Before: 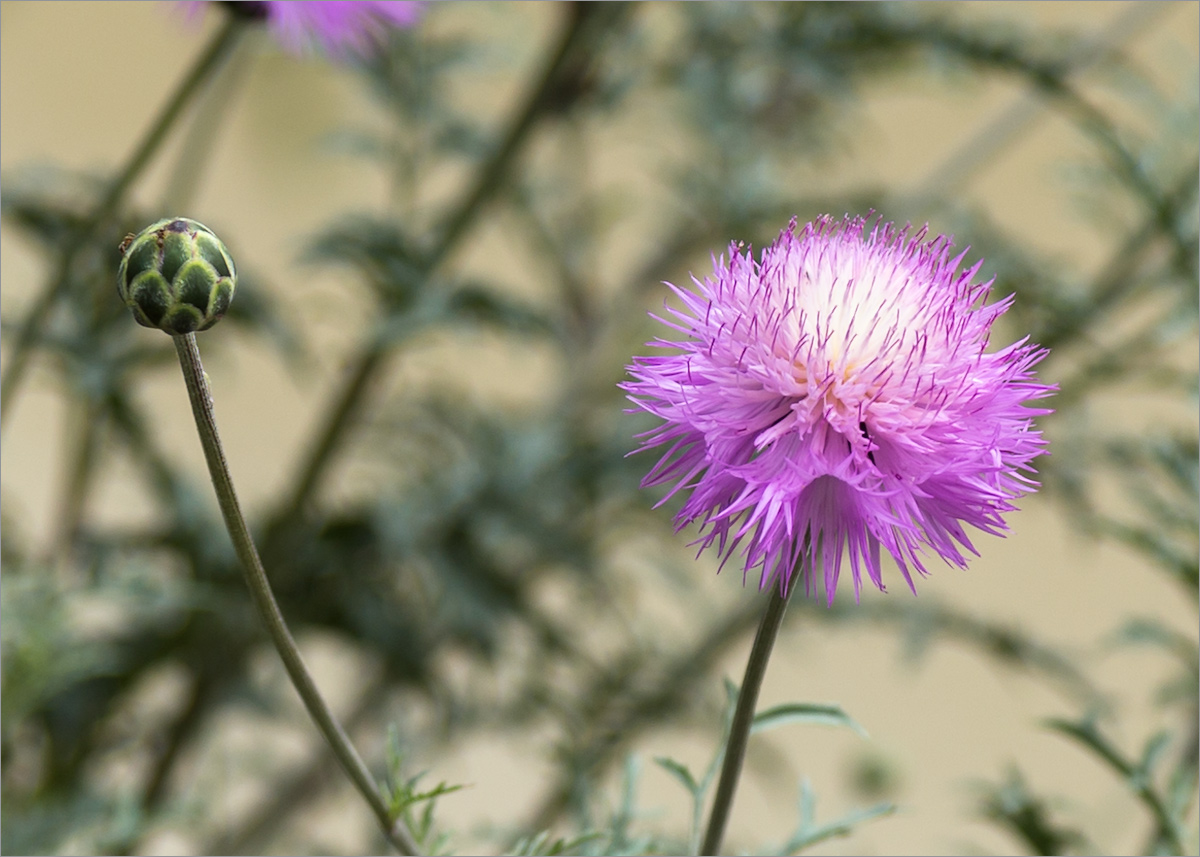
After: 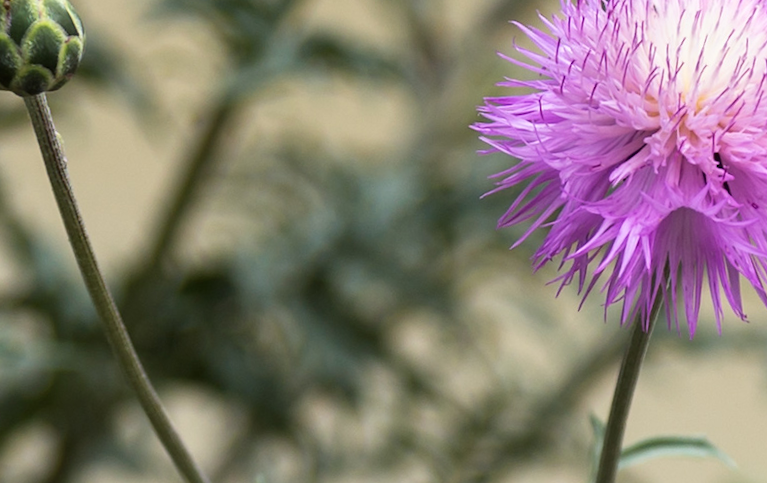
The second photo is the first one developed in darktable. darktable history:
crop: left 13.312%, top 31.28%, right 24.627%, bottom 15.582%
rotate and perspective: rotation -2.56°, automatic cropping off
